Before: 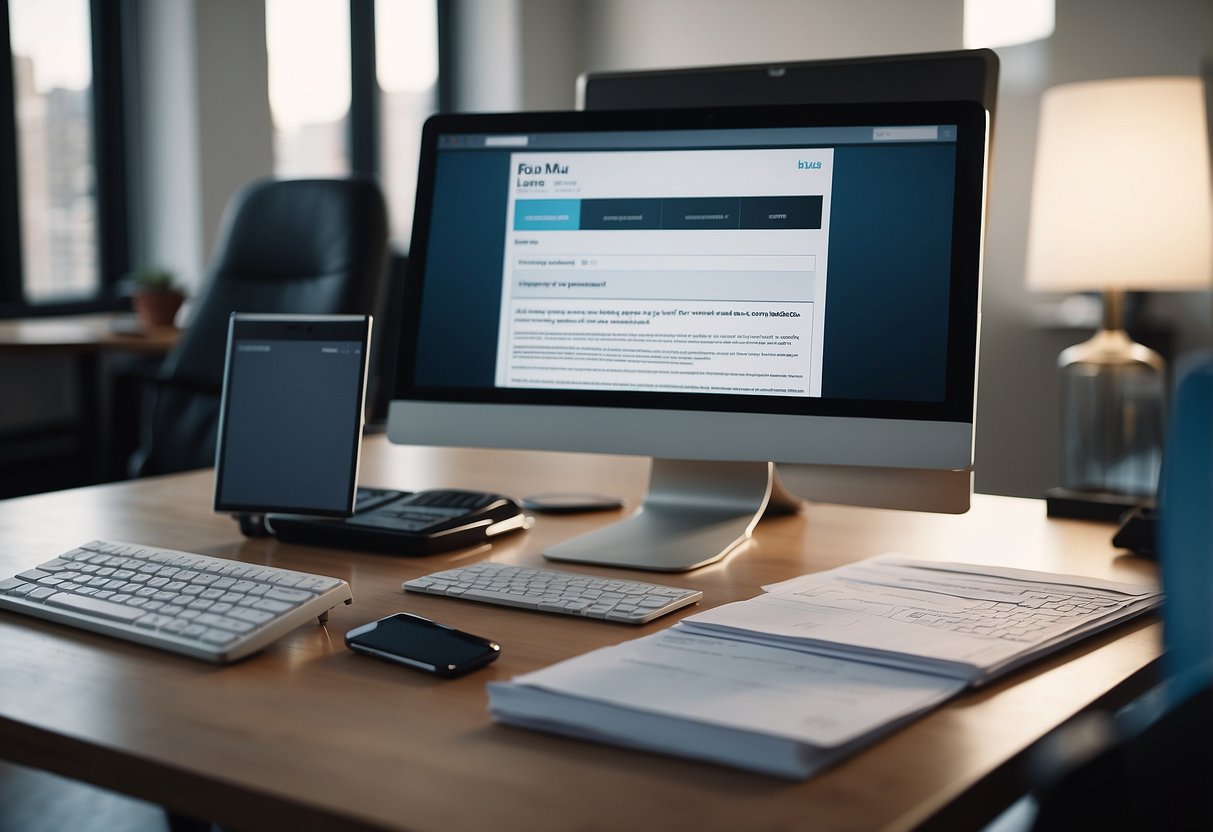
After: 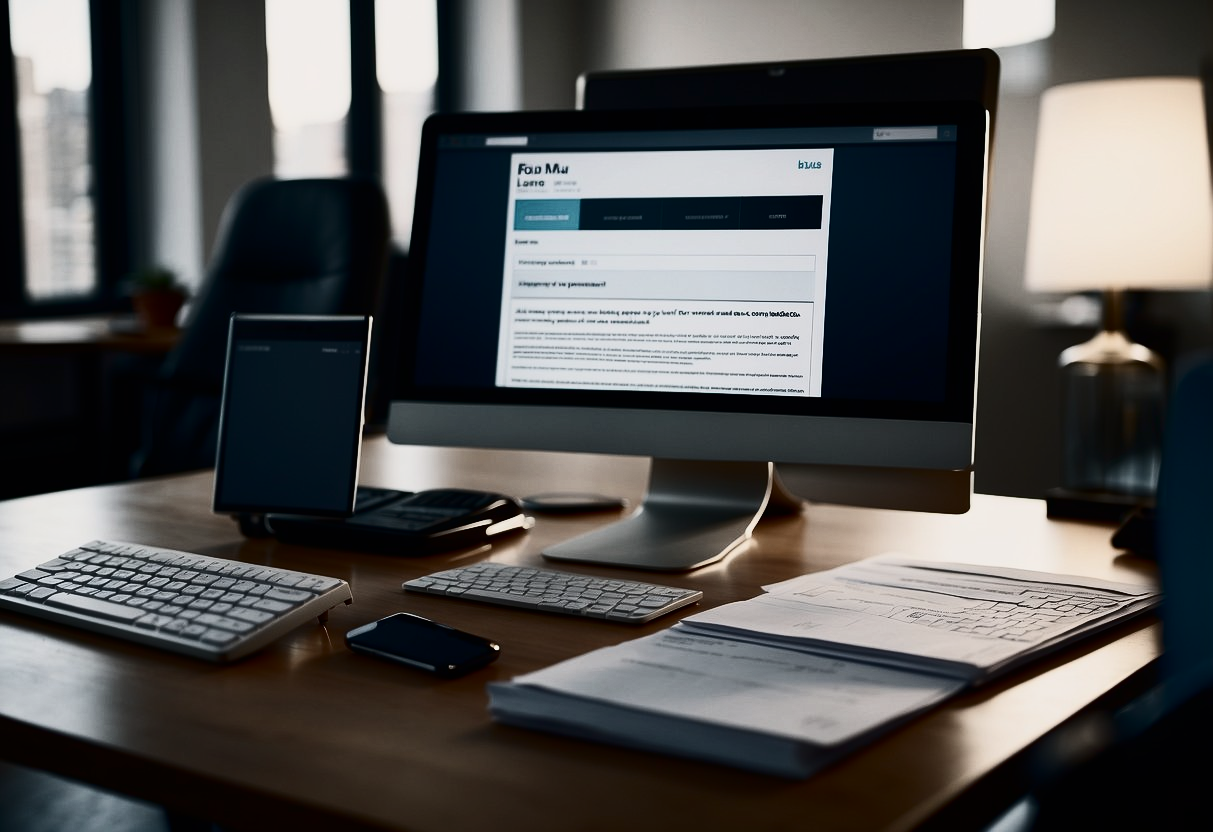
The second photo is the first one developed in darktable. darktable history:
contrast brightness saturation: contrast 0.5, saturation -0.1
exposure: black level correction 0, exposure -0.721 EV, compensate highlight preservation false
shadows and highlights: shadows 19.13, highlights -83.41, soften with gaussian
